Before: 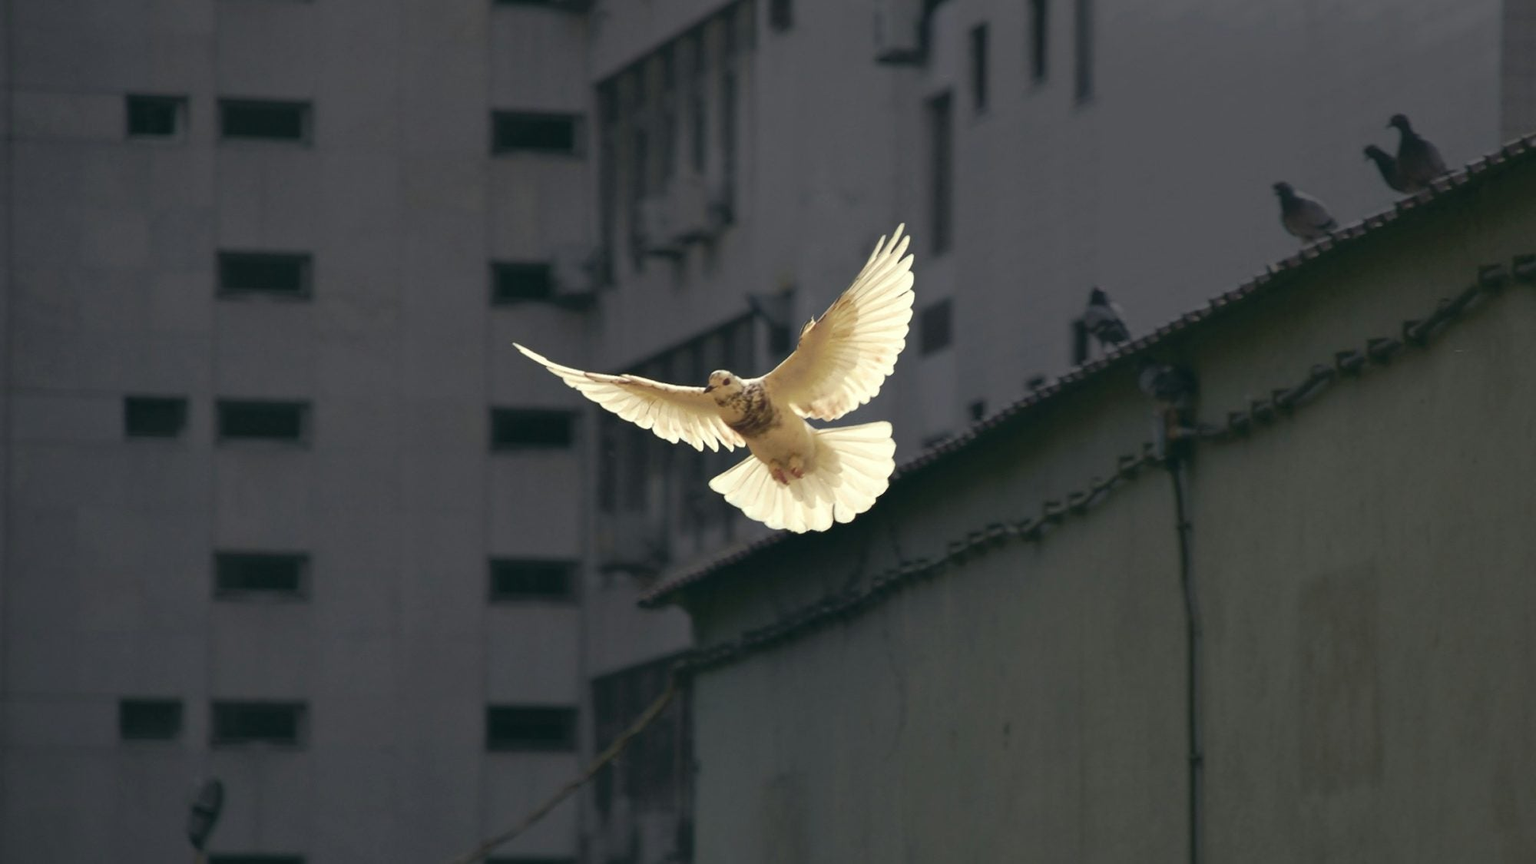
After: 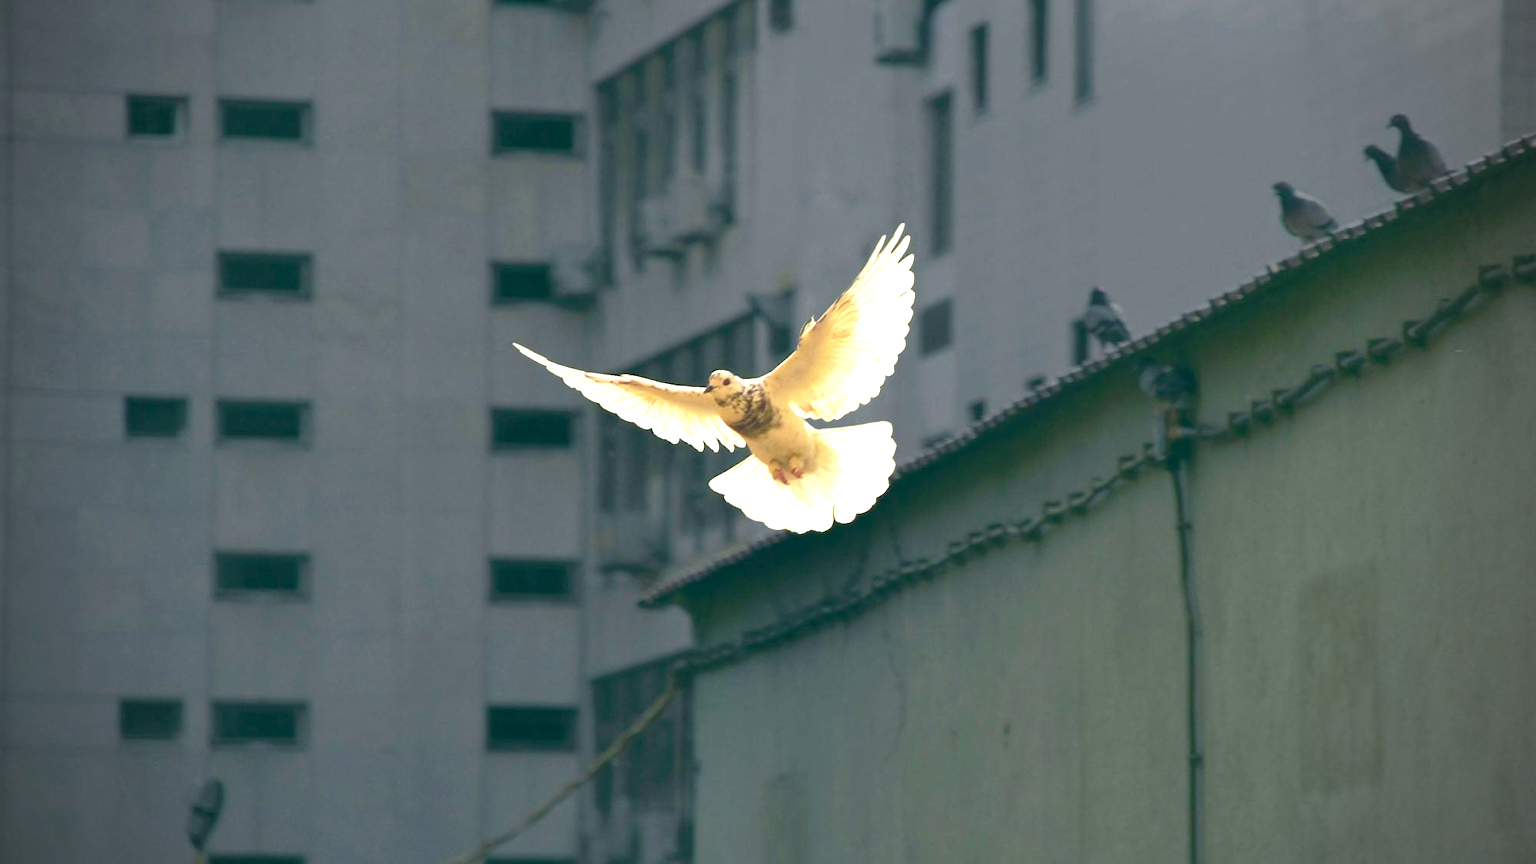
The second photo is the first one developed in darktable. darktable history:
levels: levels [0, 0.43, 0.984]
vignetting: on, module defaults
color balance rgb: shadows lift › chroma 2.526%, shadows lift › hue 188.47°, linear chroma grading › global chroma -14.886%, perceptual saturation grading › global saturation 19.456%, perceptual brilliance grading › global brilliance 14.697%, perceptual brilliance grading › shadows -34.918%, global vibrance 18.67%
exposure: black level correction 0, exposure 0.695 EV, compensate highlight preservation false
